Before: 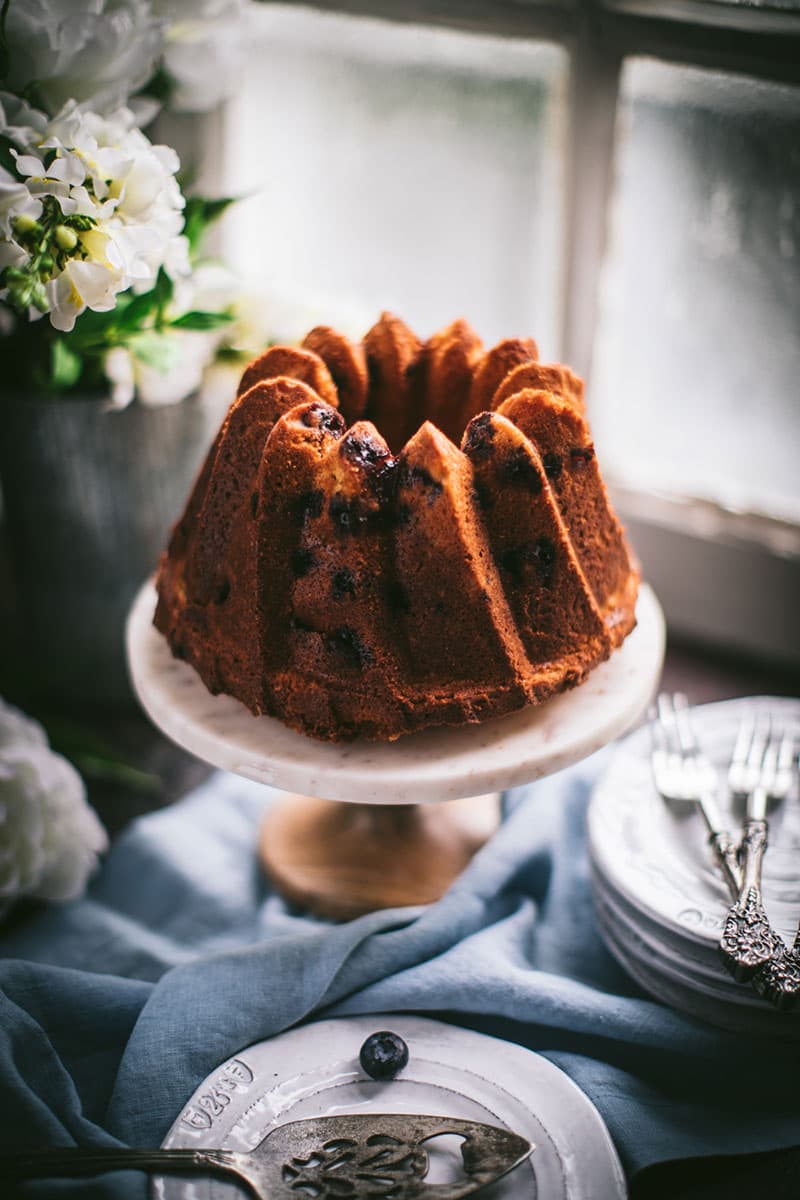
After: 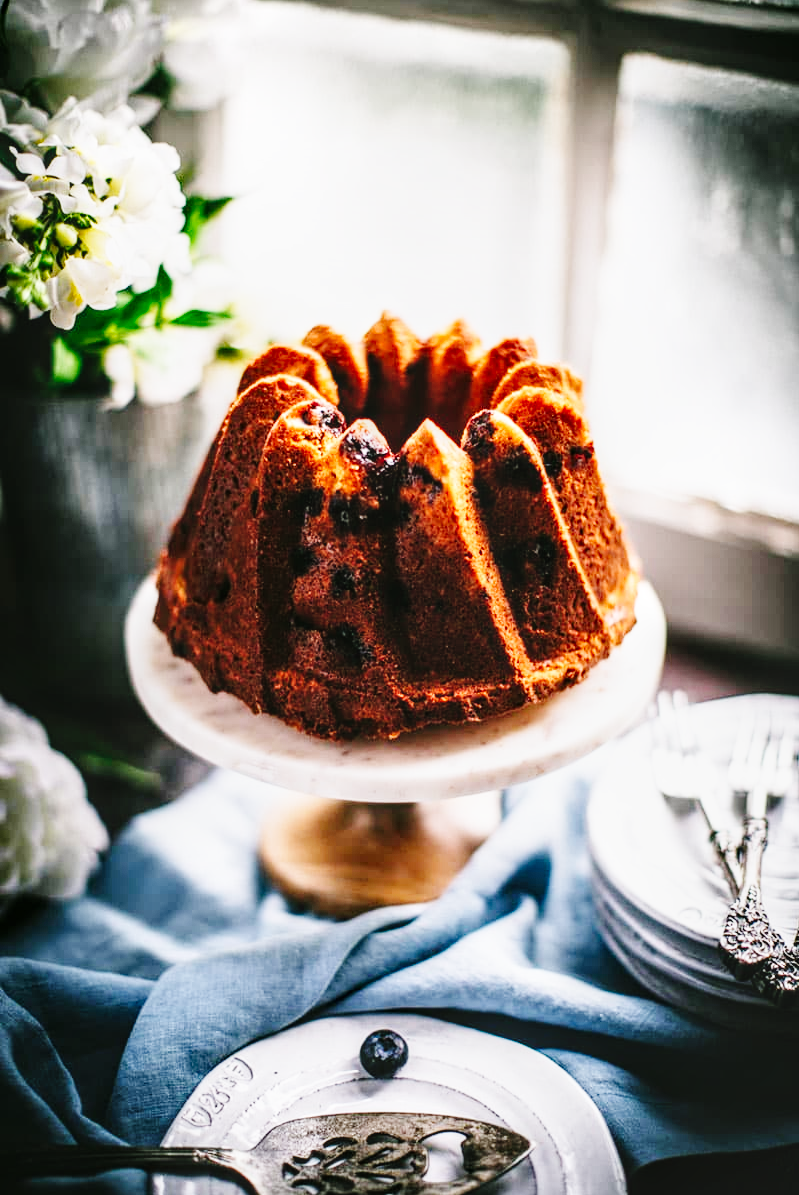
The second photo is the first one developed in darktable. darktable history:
base curve: curves: ch0 [(0, 0) (0, 0) (0.002, 0.001) (0.008, 0.003) (0.019, 0.011) (0.037, 0.037) (0.064, 0.11) (0.102, 0.232) (0.152, 0.379) (0.216, 0.524) (0.296, 0.665) (0.394, 0.789) (0.512, 0.881) (0.651, 0.945) (0.813, 0.986) (1, 1)], preserve colors none
crop: top 0.2%, bottom 0.157%
local contrast: on, module defaults
